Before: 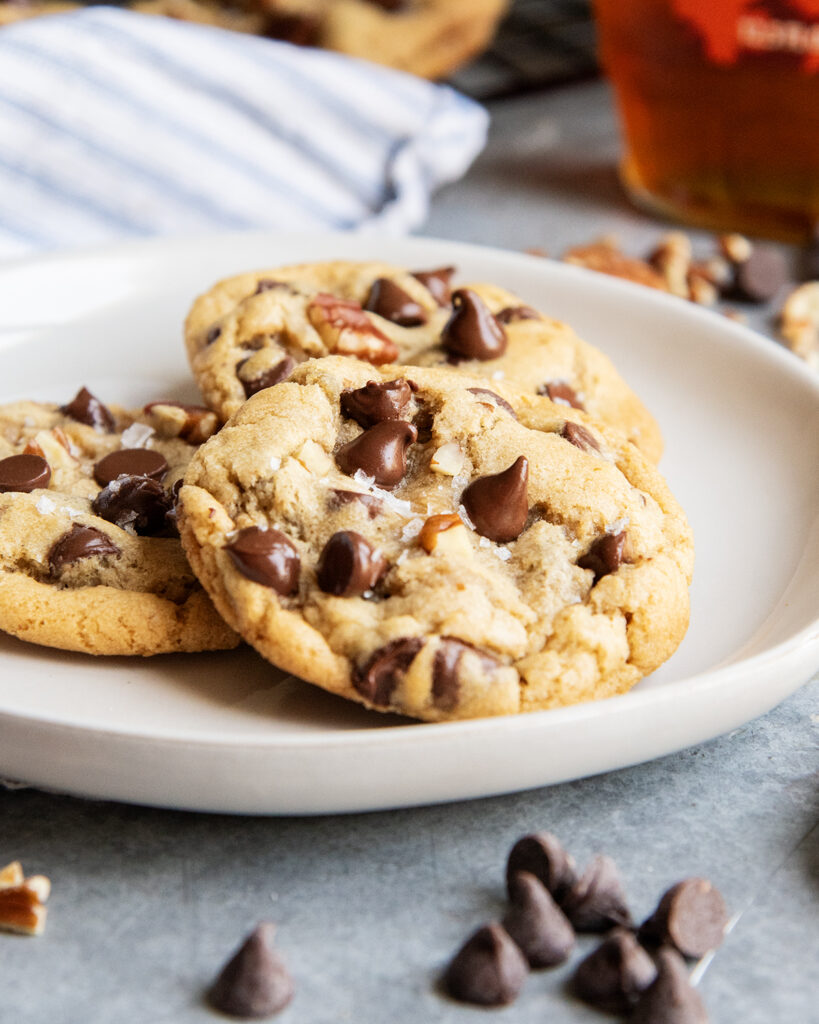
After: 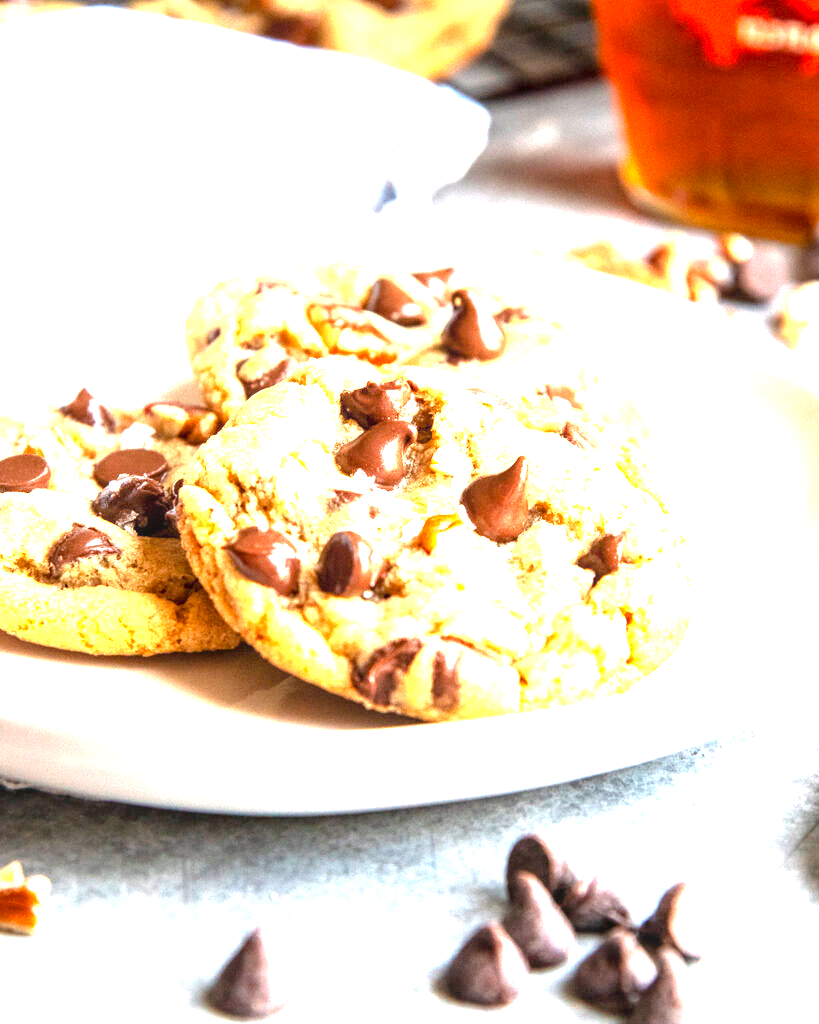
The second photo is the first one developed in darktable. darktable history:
exposure: black level correction 0.001, exposure 1.84 EV, compensate highlight preservation false
local contrast: on, module defaults
